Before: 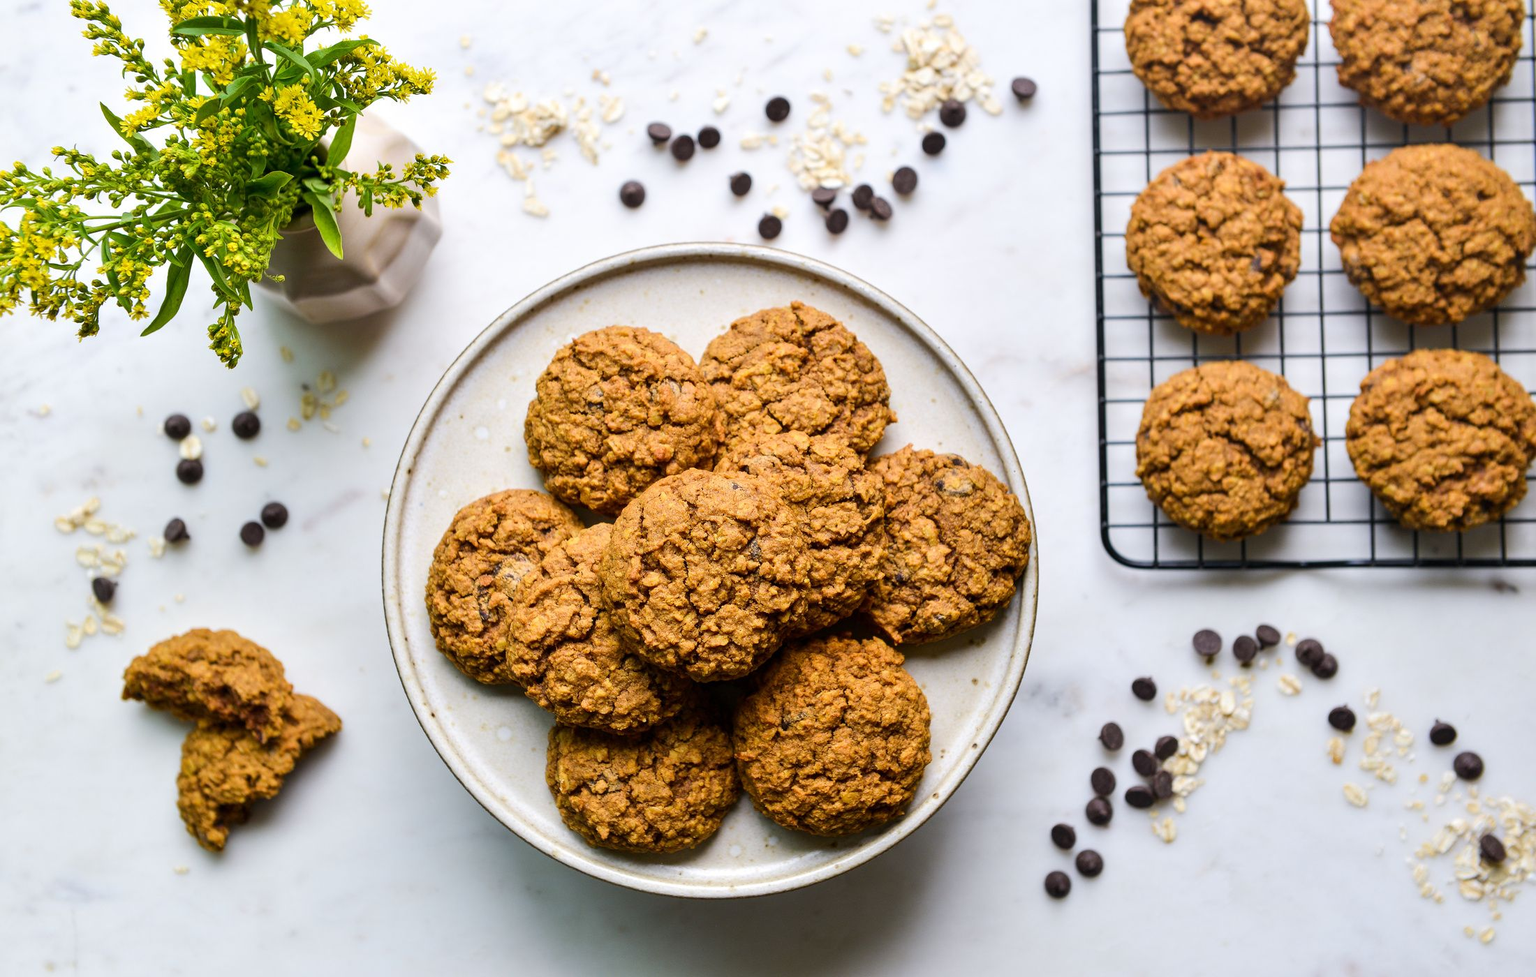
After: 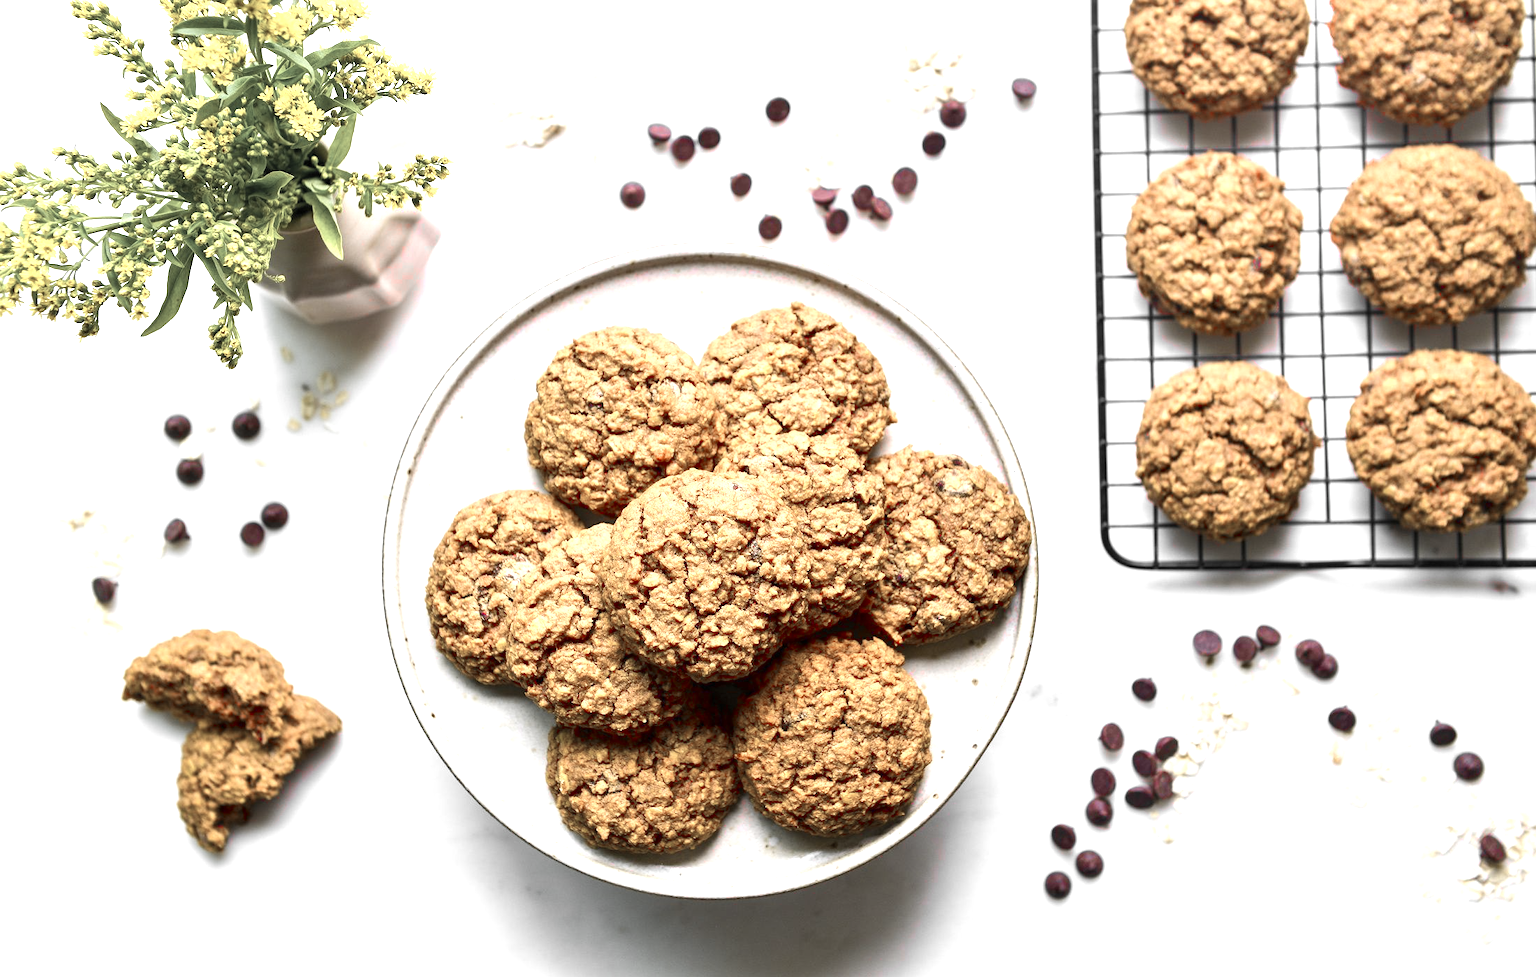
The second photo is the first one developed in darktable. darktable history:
color balance rgb: perceptual saturation grading › global saturation -1%
color zones: curves: ch1 [(0, 0.831) (0.08, 0.771) (0.157, 0.268) (0.241, 0.207) (0.562, -0.005) (0.714, -0.013) (0.876, 0.01) (1, 0.831)]
contrast brightness saturation: brightness -0.02, saturation 0.35
exposure: black level correction 0, exposure 1 EV, compensate exposure bias true, compensate highlight preservation false
